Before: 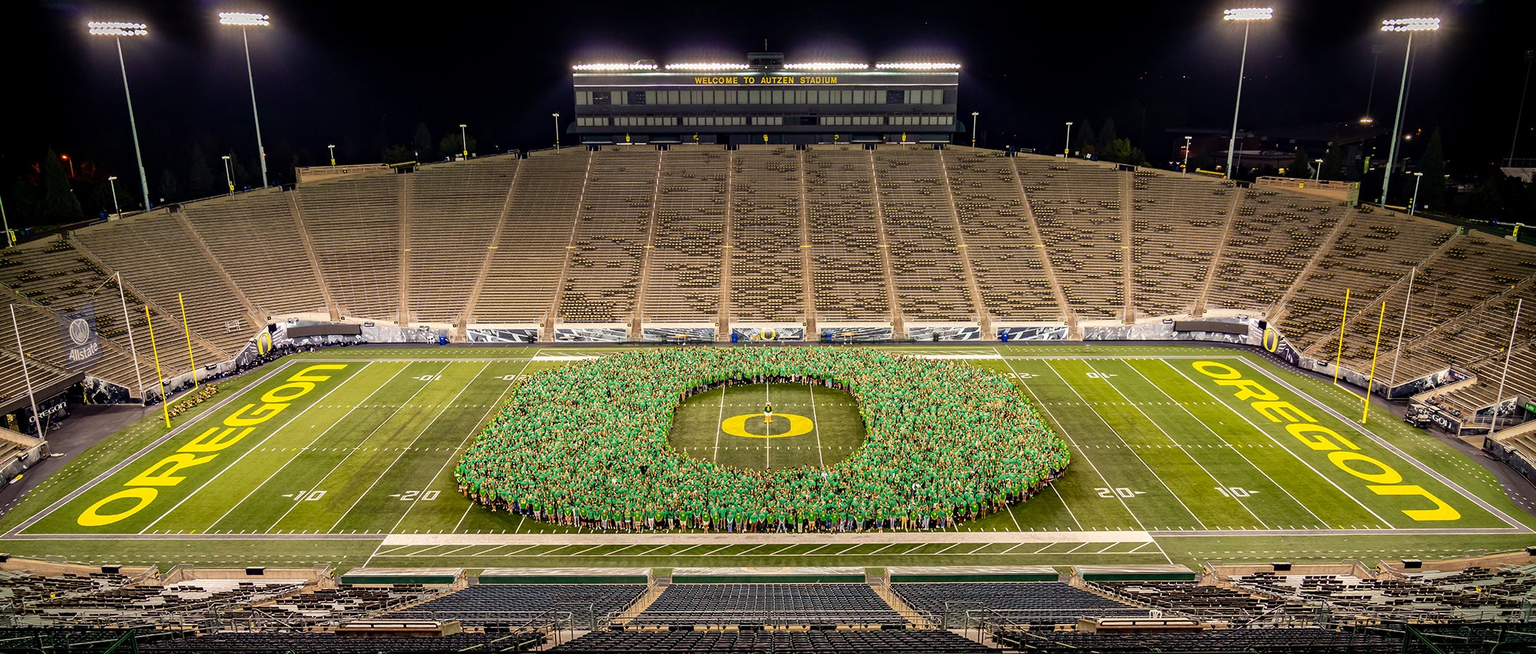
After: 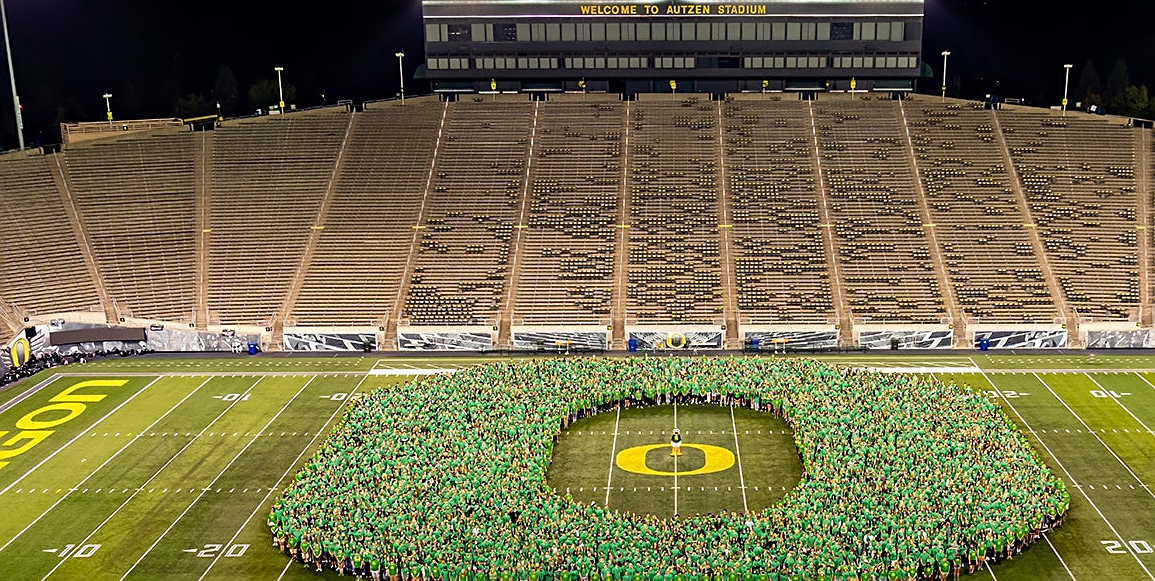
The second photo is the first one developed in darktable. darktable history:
crop: left 16.202%, top 11.208%, right 26.045%, bottom 20.557%
sharpen: on, module defaults
